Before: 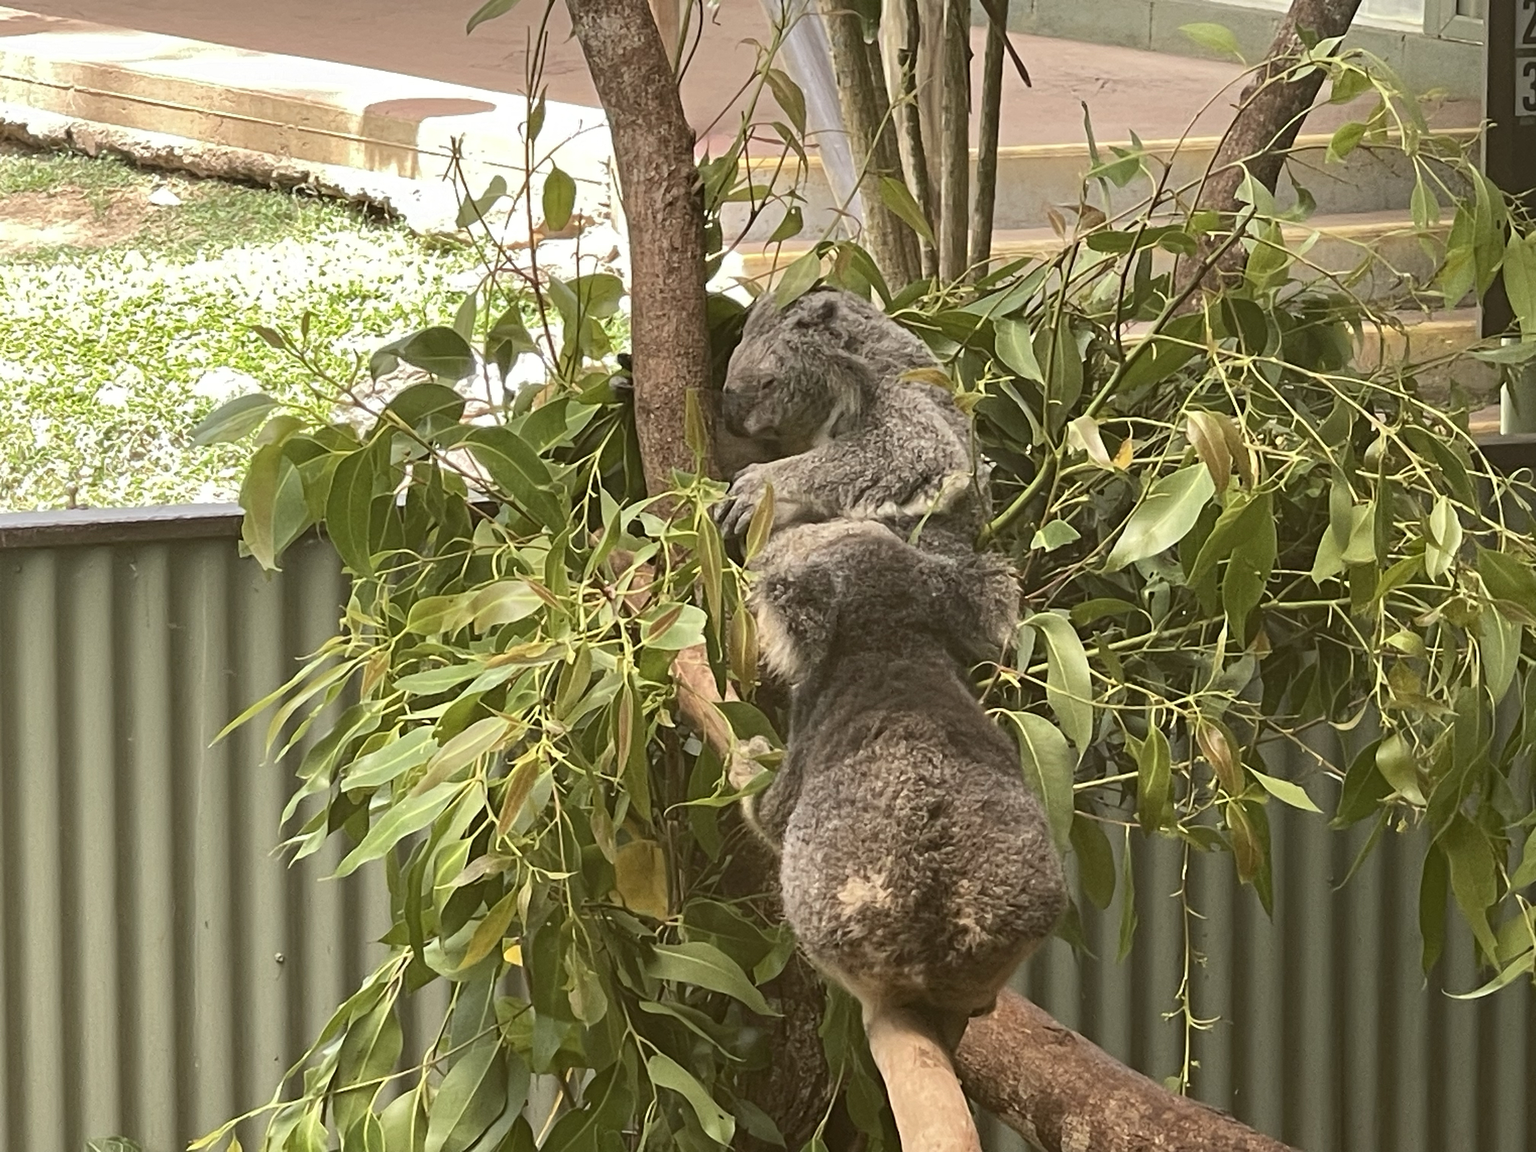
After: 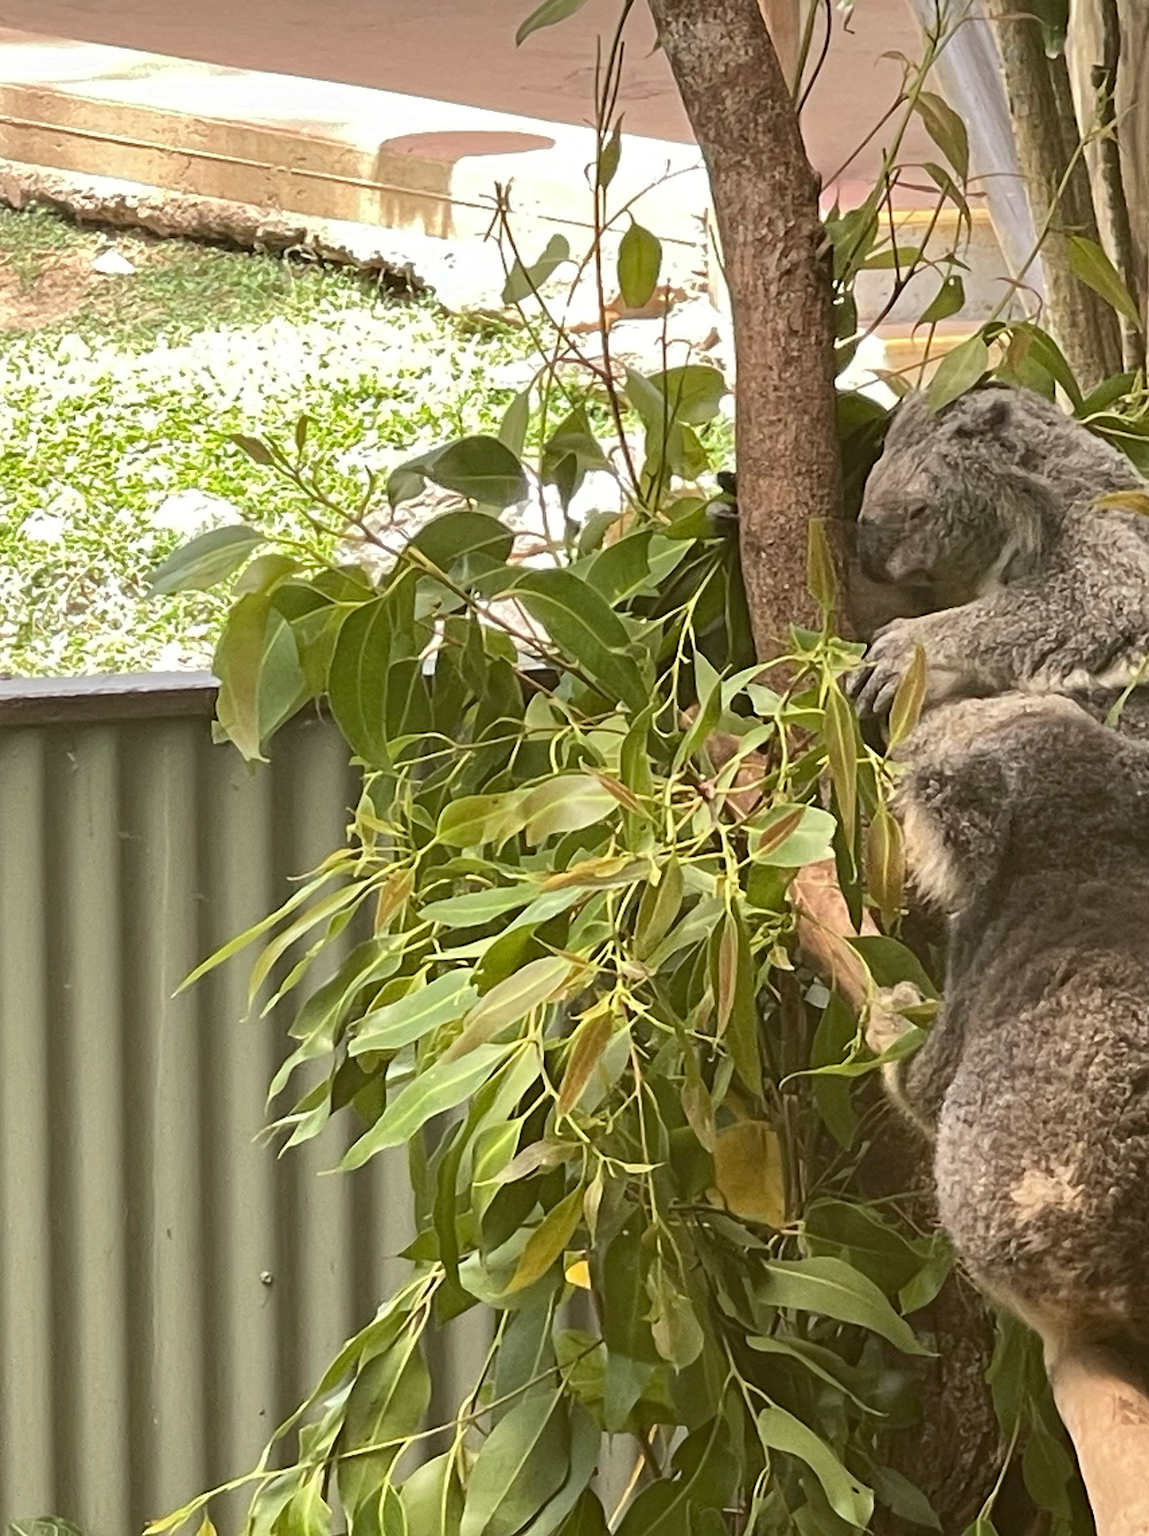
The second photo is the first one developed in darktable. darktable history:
crop: left 5.214%, right 38.643%
